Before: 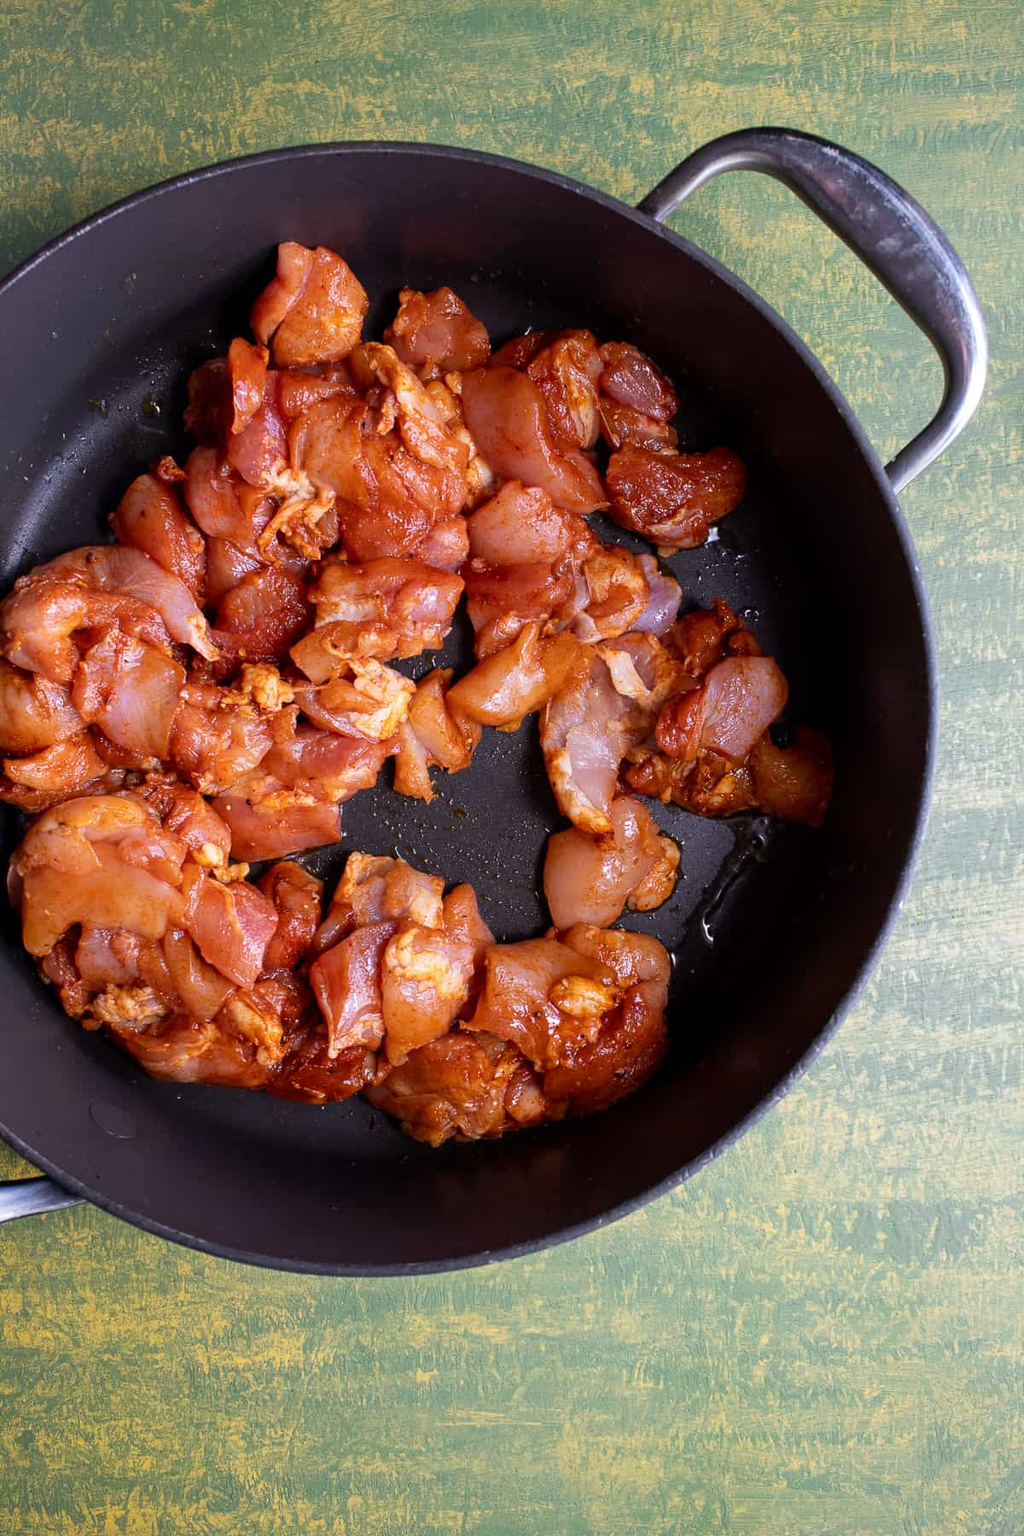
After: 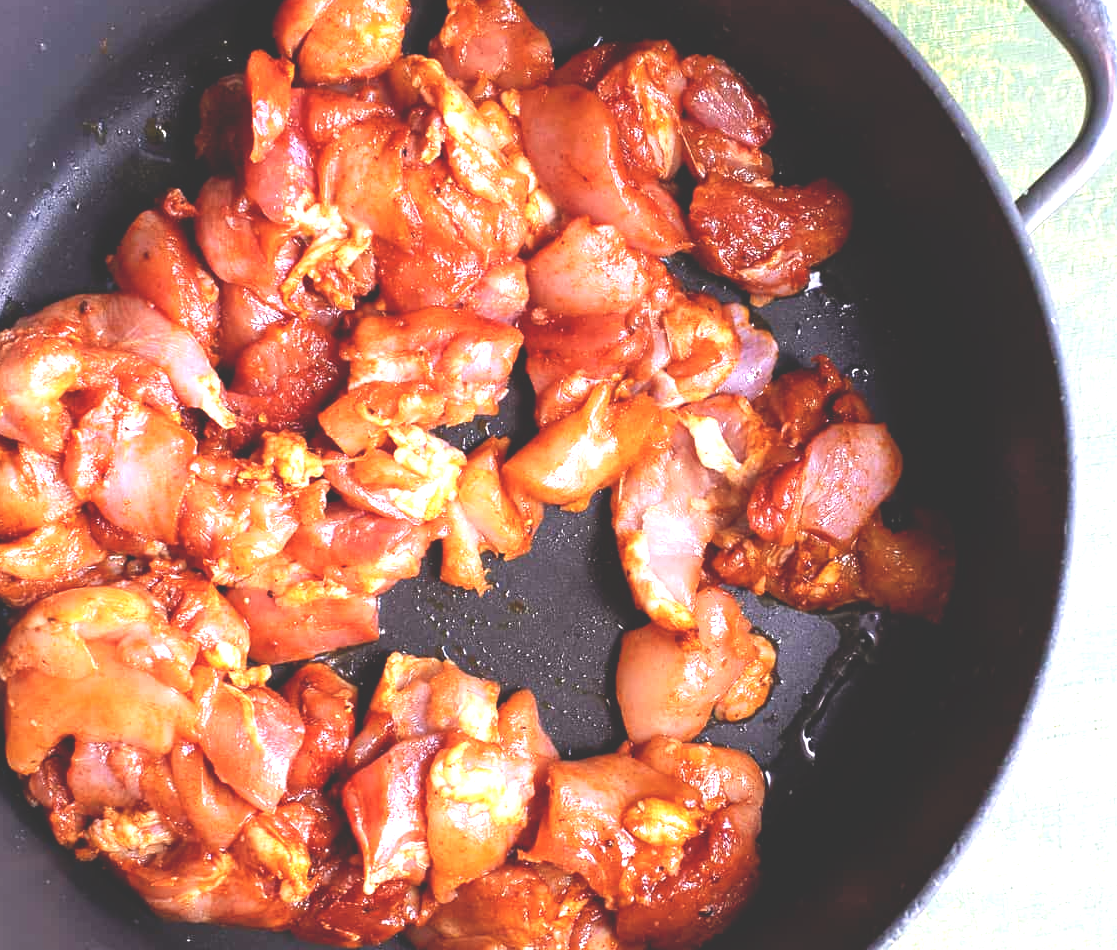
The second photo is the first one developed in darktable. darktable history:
exposure: black level correction 0.001, exposure 1.398 EV, compensate highlight preservation false
tone curve: curves: ch0 [(0, 0.211) (0.15, 0.25) (1, 0.953)], preserve colors none
crop: left 1.769%, top 19.245%, right 5.065%, bottom 27.931%
